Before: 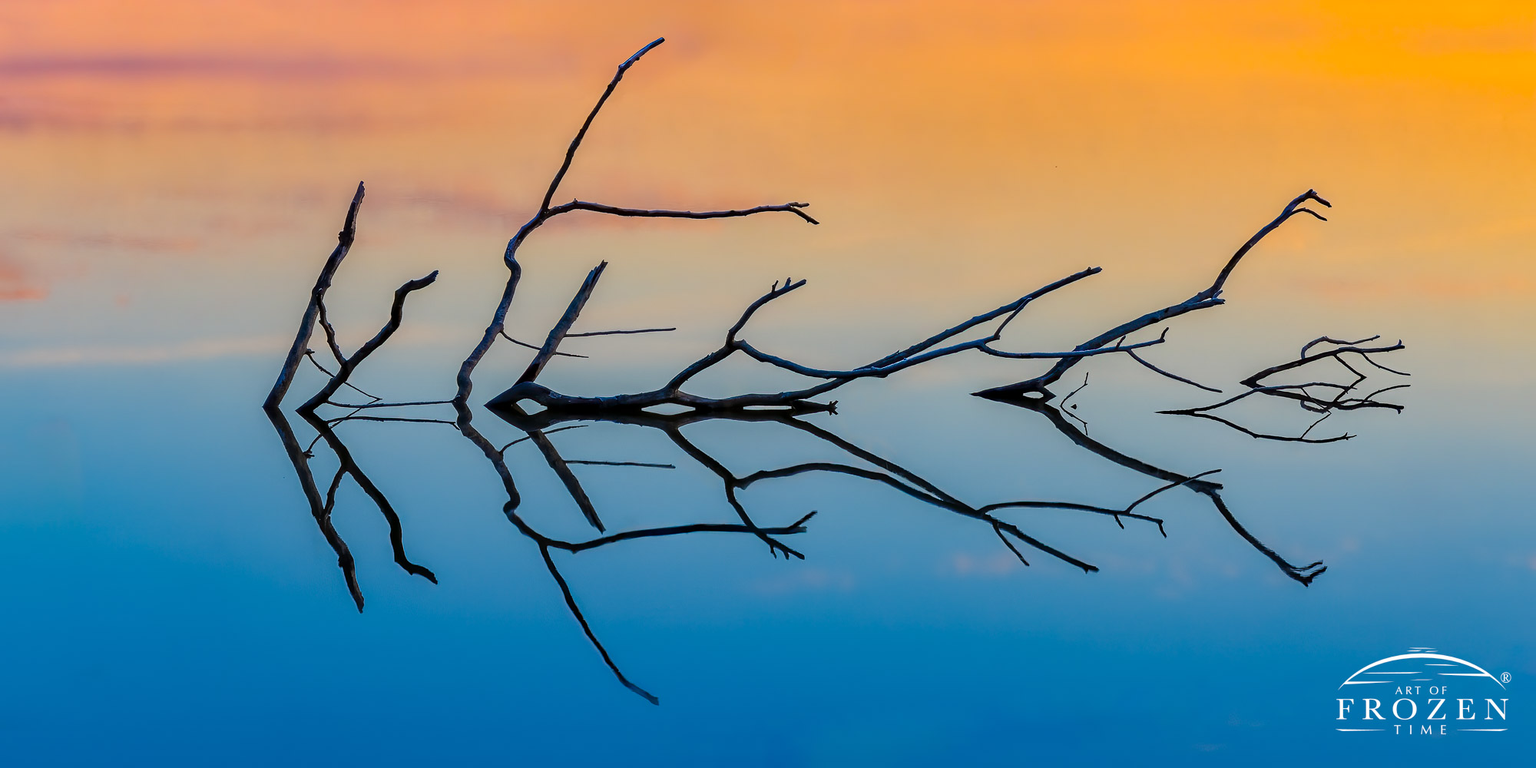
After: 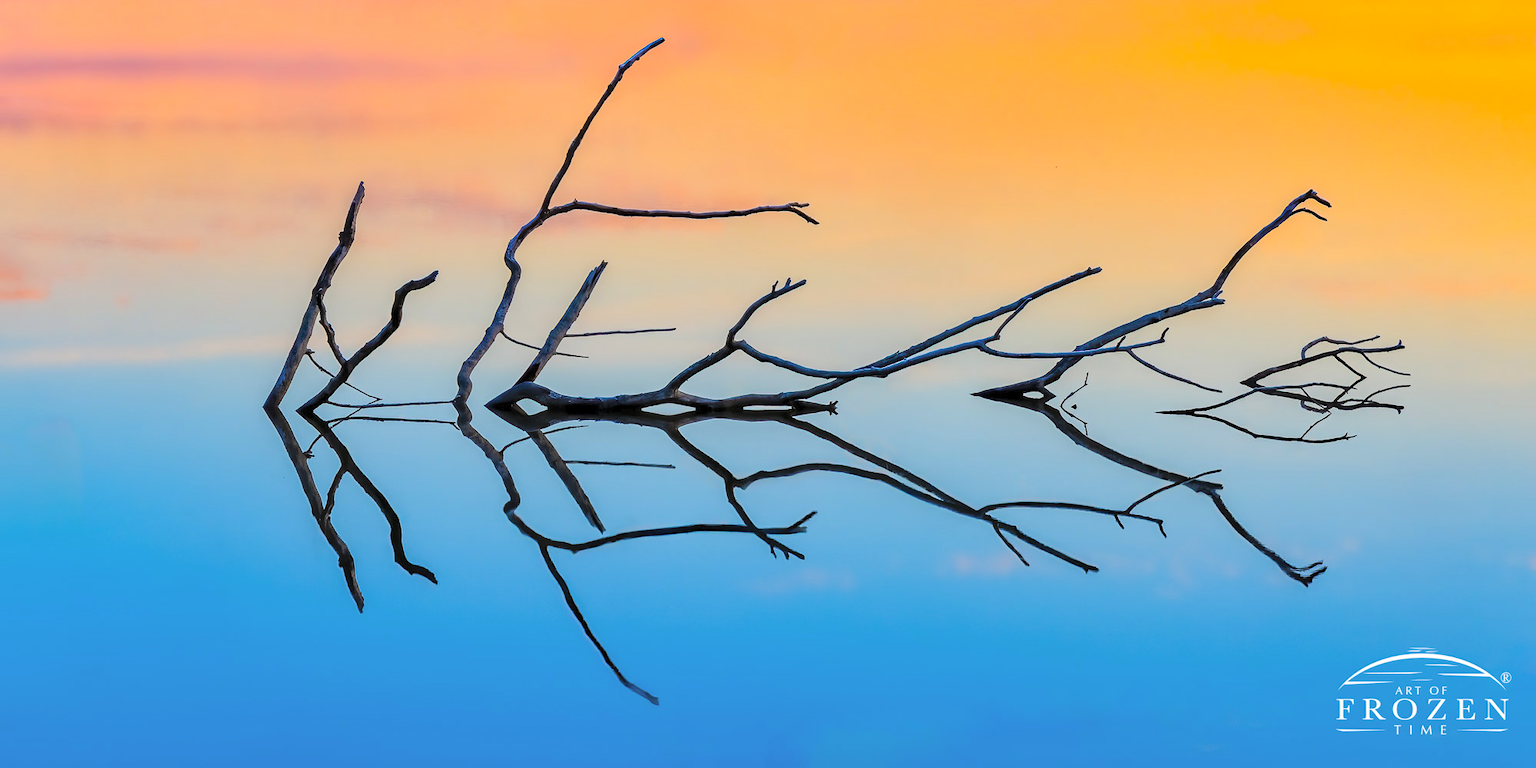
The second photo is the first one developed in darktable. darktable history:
shadows and highlights: radius 124.84, shadows 30.3, highlights -30.64, shadows color adjustment 97.98%, highlights color adjustment 59.04%, low approximation 0.01, soften with gaussian
contrast brightness saturation: contrast 0.102, brightness 0.294, saturation 0.137
